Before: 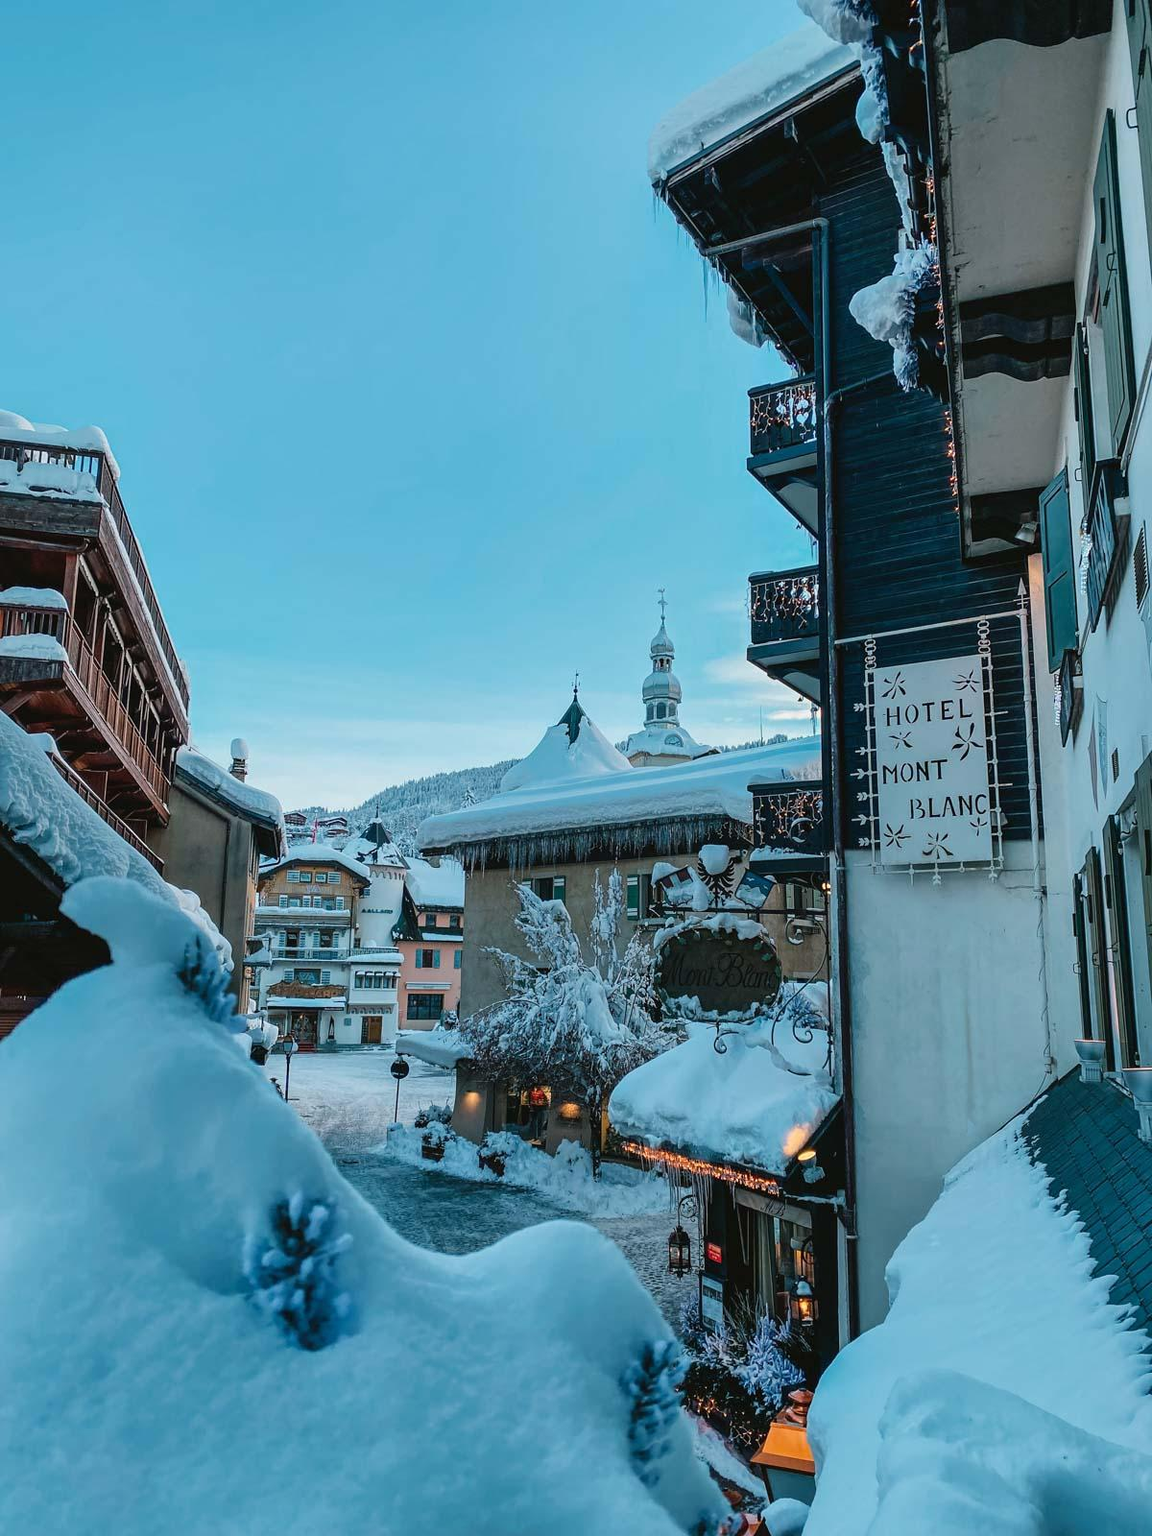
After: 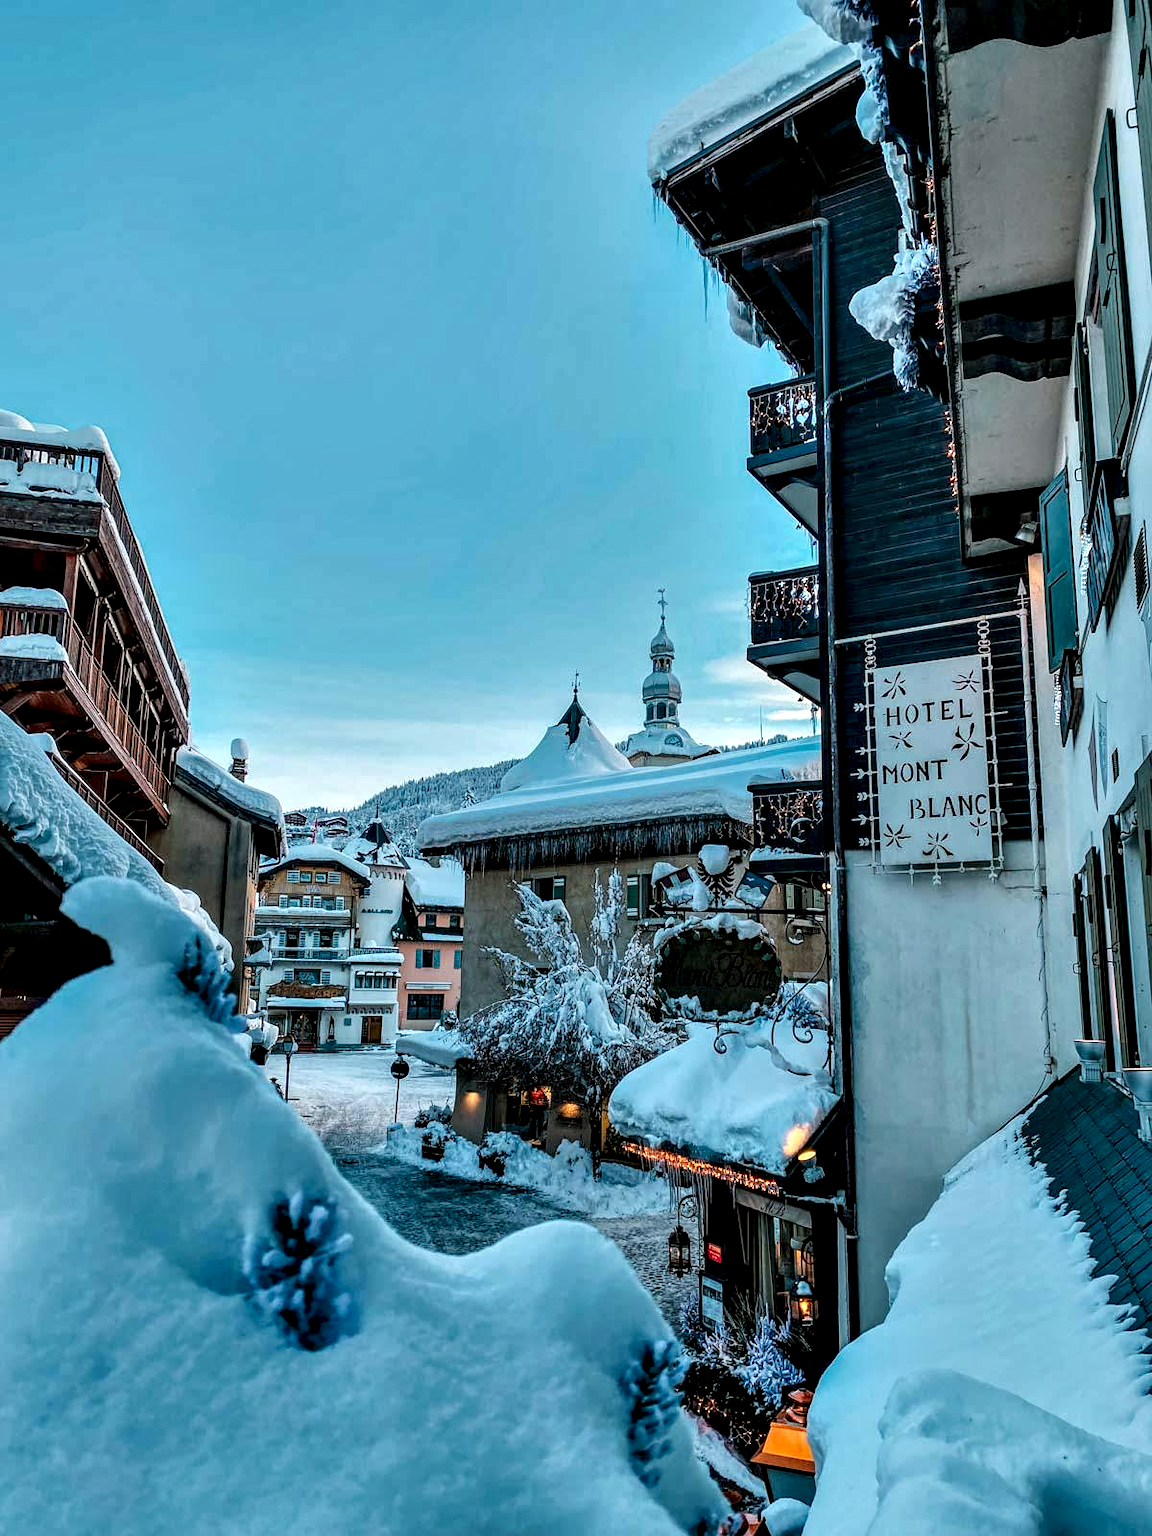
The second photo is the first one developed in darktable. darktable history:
local contrast: on, module defaults
contrast equalizer: y [[0.6 ×6], [0.55 ×6], [0 ×6], [0 ×6], [0 ×6]]
